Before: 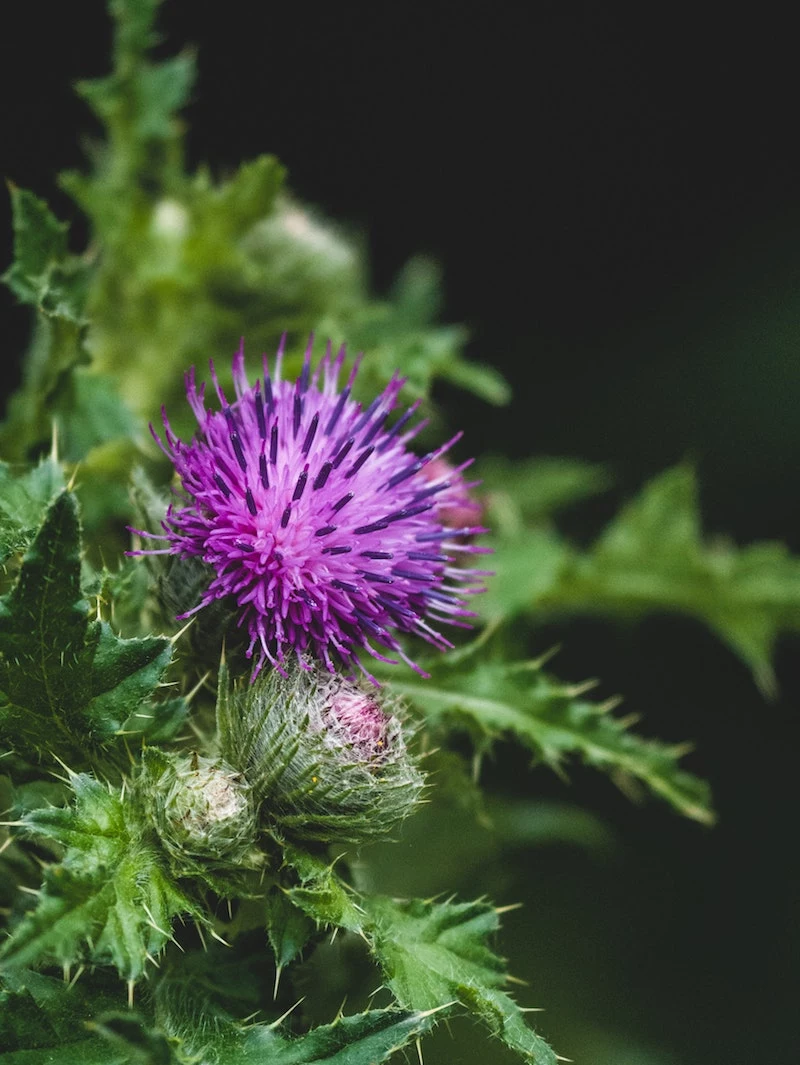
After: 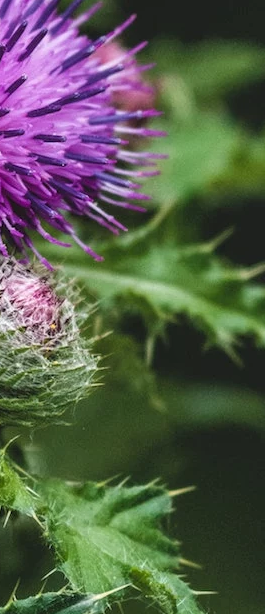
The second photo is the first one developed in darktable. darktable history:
crop: left 40.878%, top 39.176%, right 25.993%, bottom 3.081%
color balance: contrast fulcrum 17.78%
local contrast: highlights 100%, shadows 100%, detail 120%, midtone range 0.2
